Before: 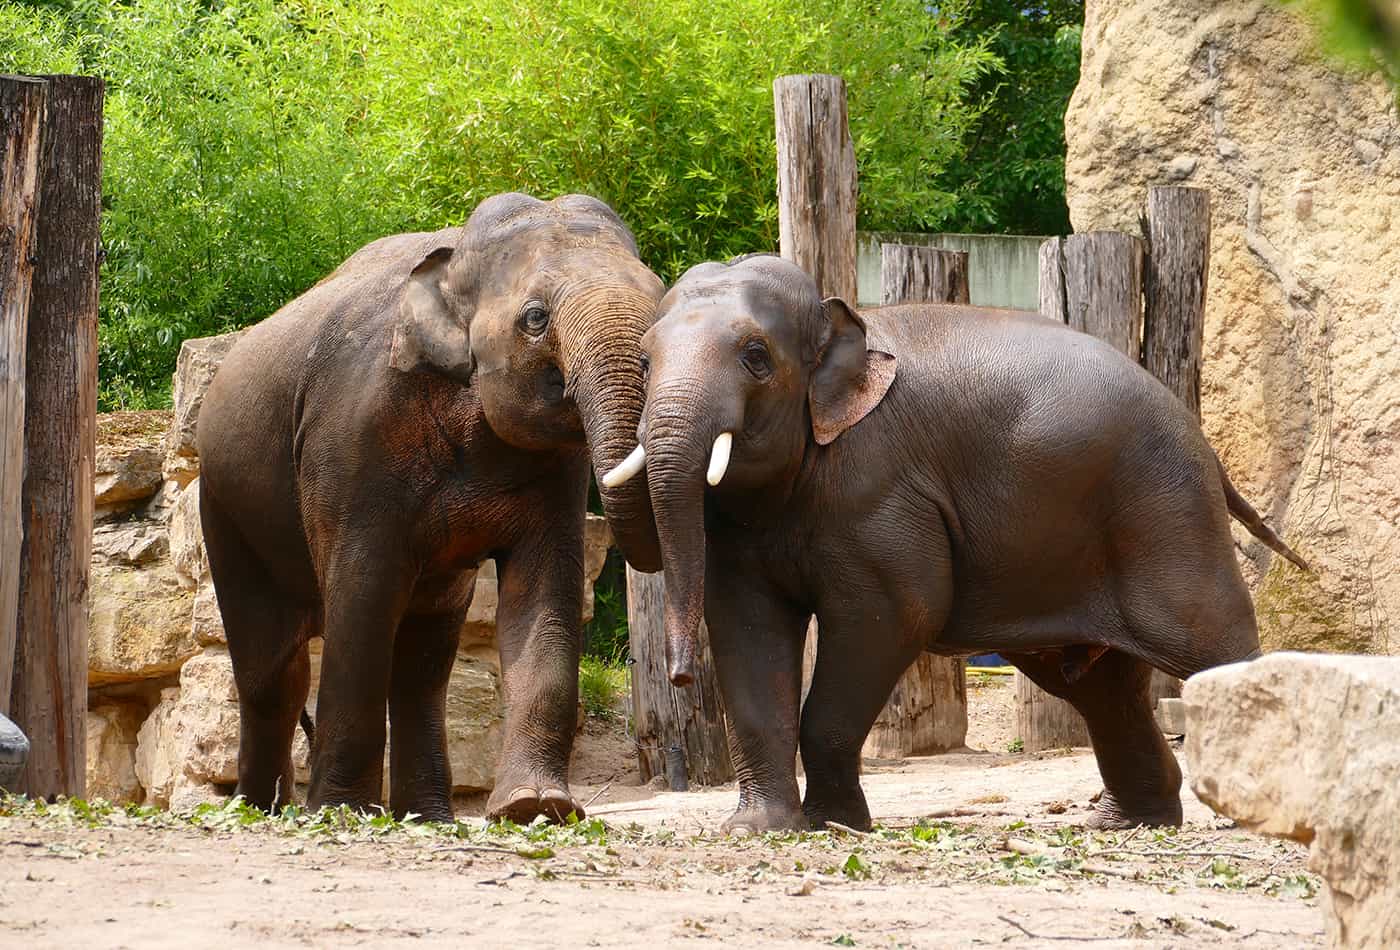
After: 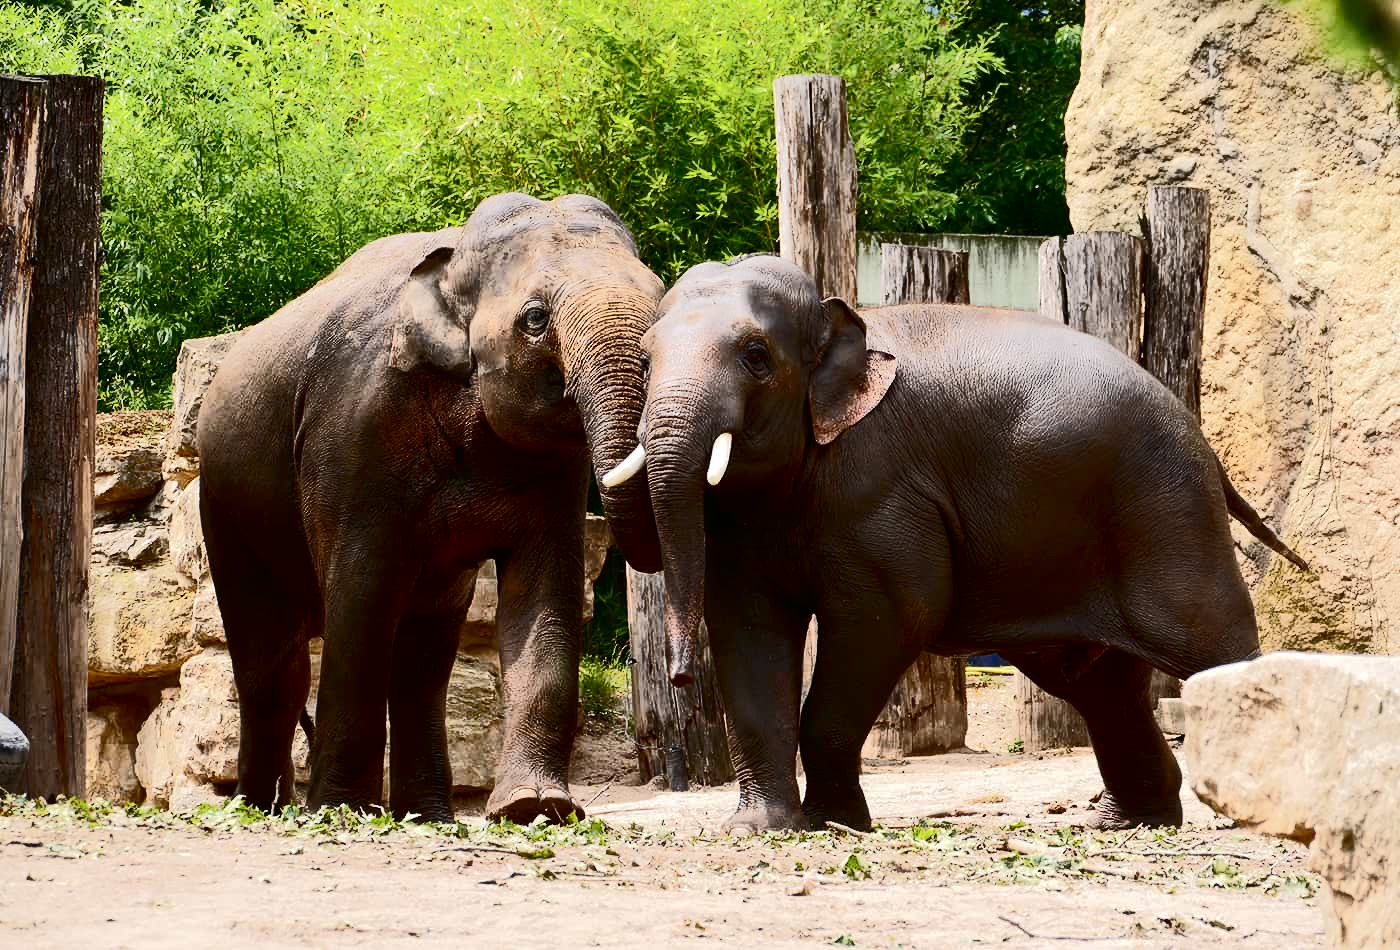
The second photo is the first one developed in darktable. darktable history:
tone curve: curves: ch0 [(0, 0) (0.003, 0.002) (0.011, 0.004) (0.025, 0.005) (0.044, 0.009) (0.069, 0.013) (0.1, 0.017) (0.136, 0.036) (0.177, 0.066) (0.224, 0.102) (0.277, 0.143) (0.335, 0.197) (0.399, 0.268) (0.468, 0.389) (0.543, 0.549) (0.623, 0.714) (0.709, 0.801) (0.801, 0.854) (0.898, 0.9) (1, 1)], color space Lab, independent channels, preserve colors none
